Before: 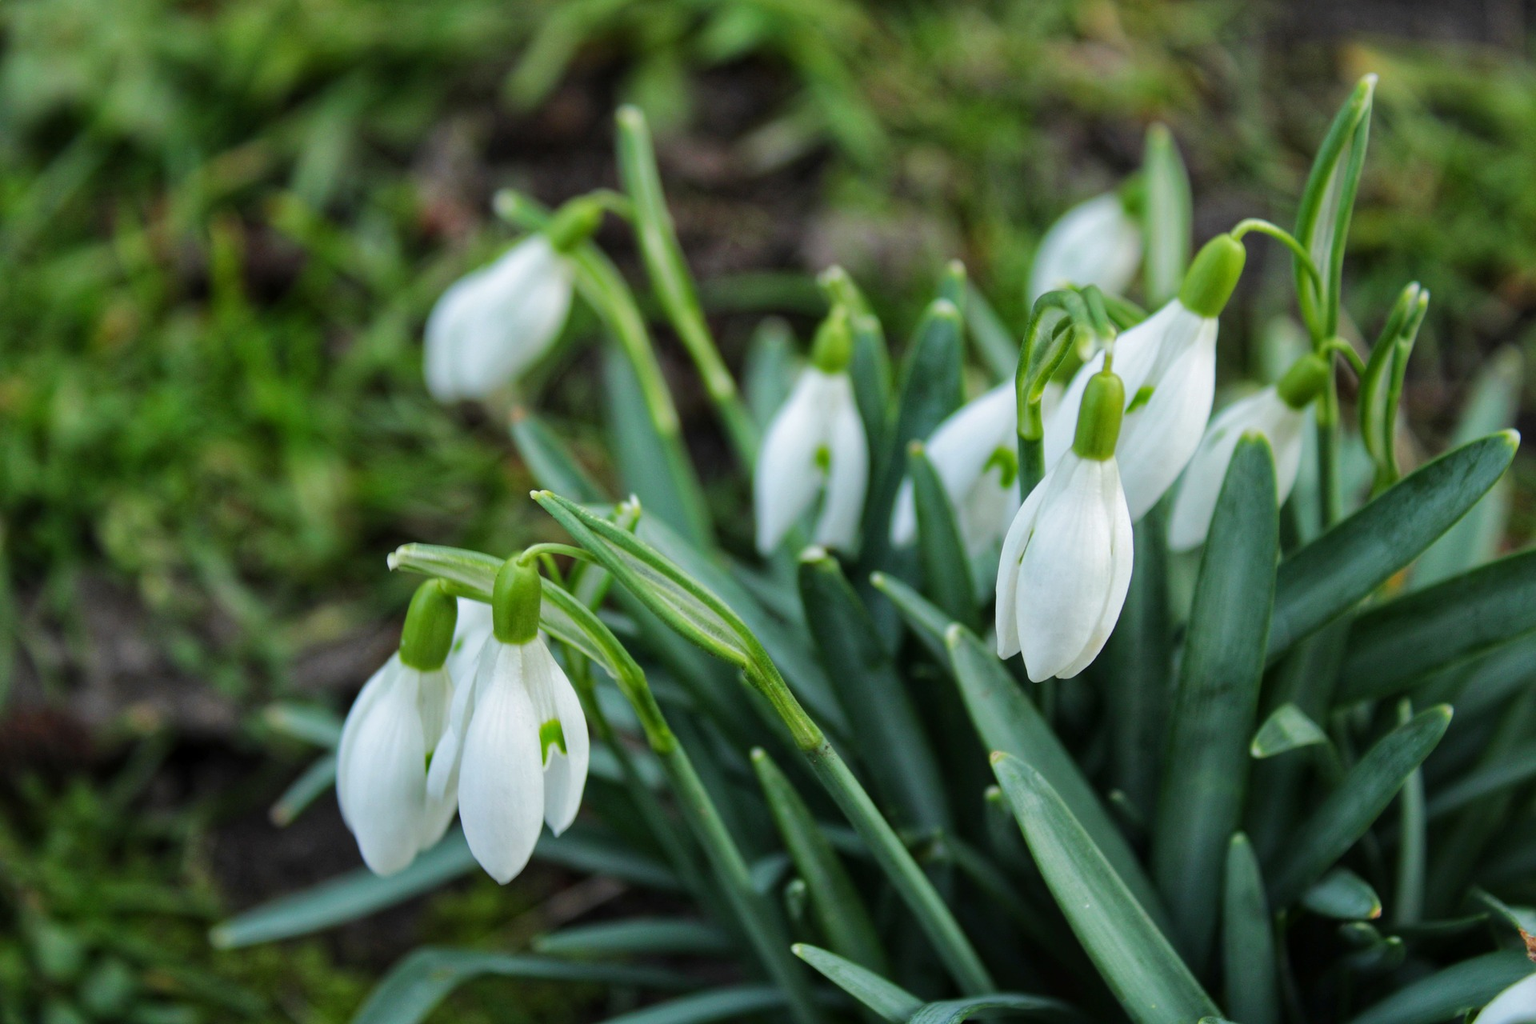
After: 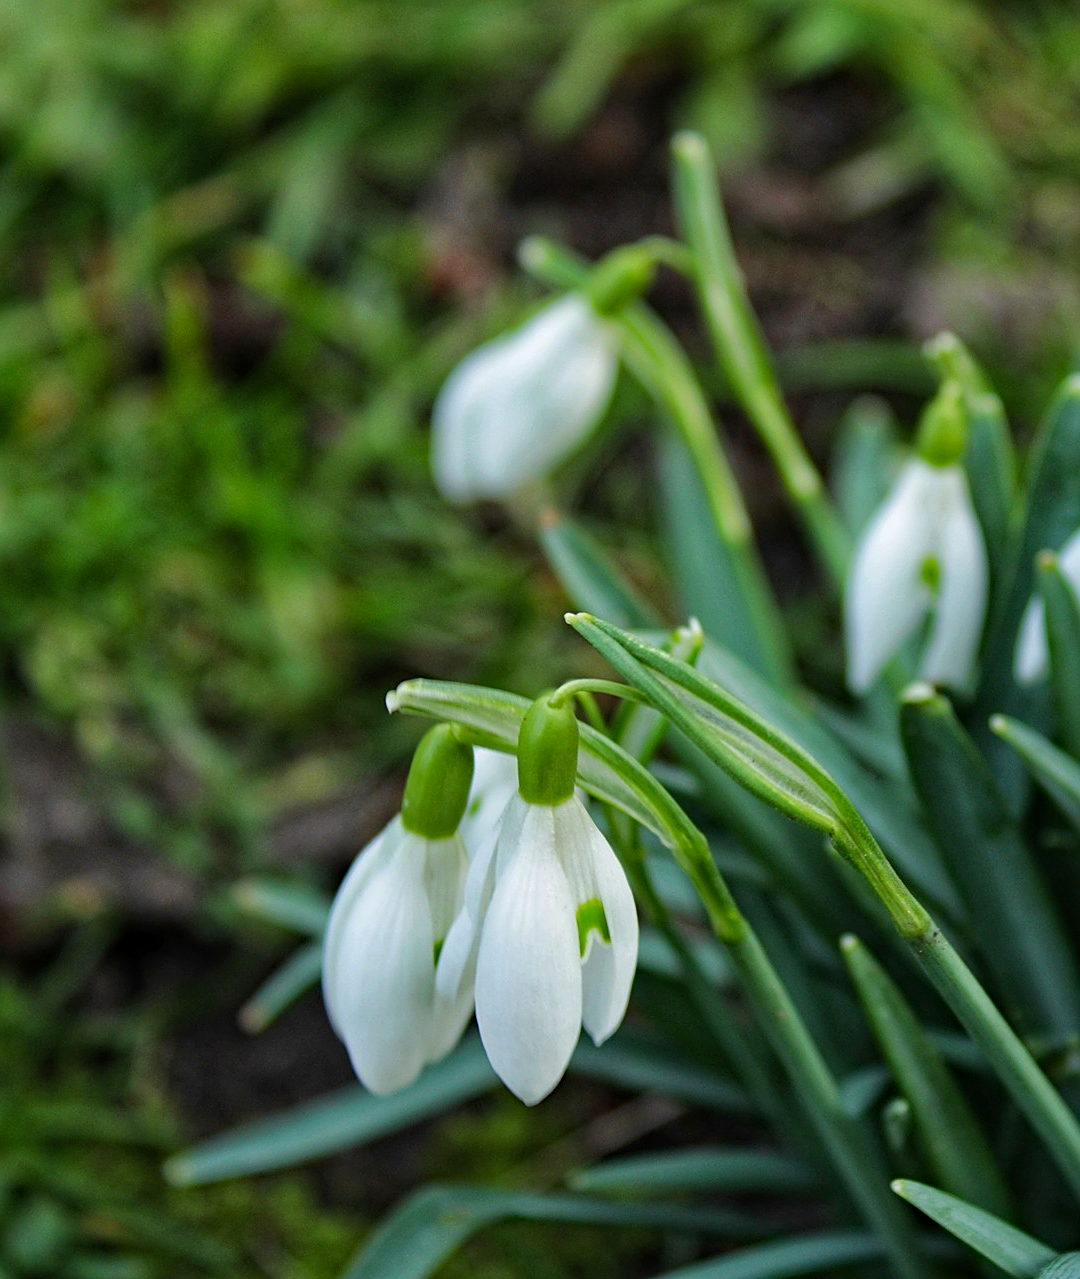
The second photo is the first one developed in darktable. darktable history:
sharpen: on, module defaults
haze removal: compatibility mode true, adaptive false
crop: left 5.114%, right 38.589%
